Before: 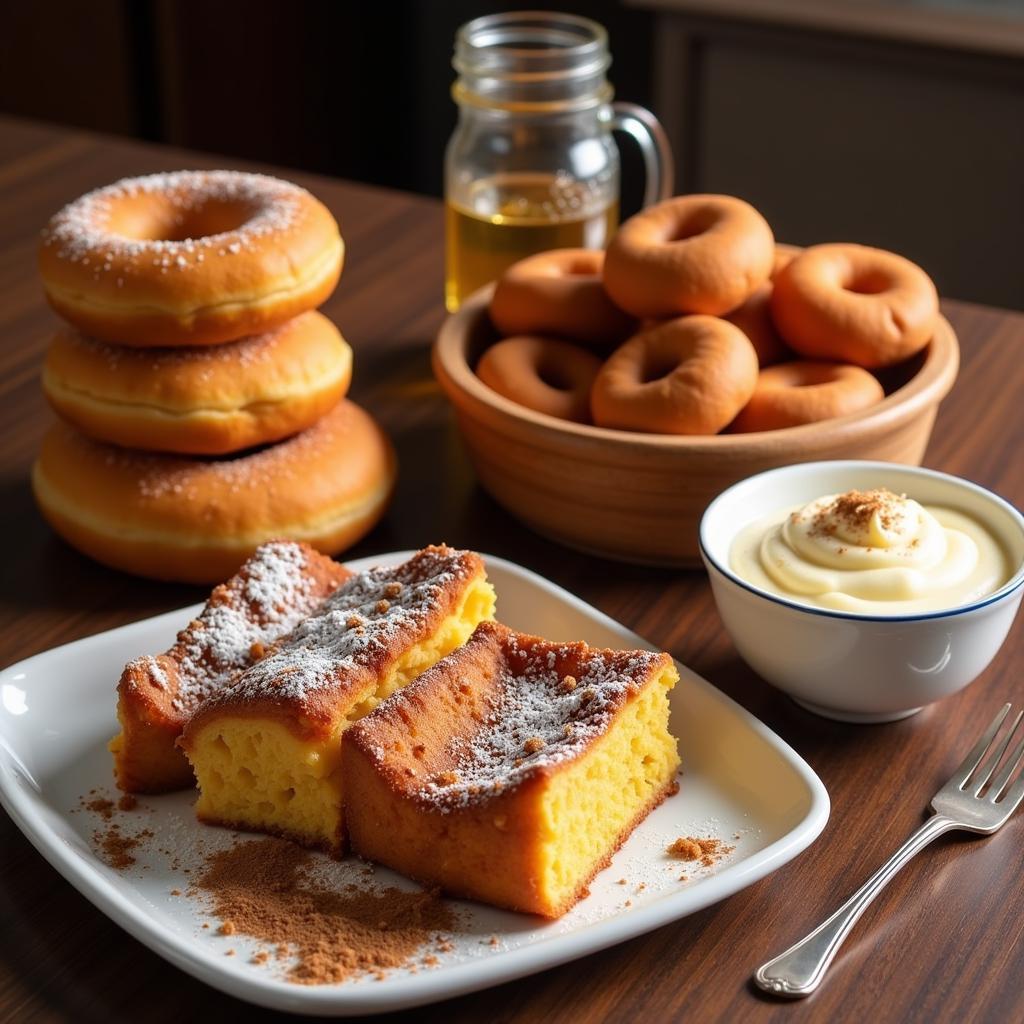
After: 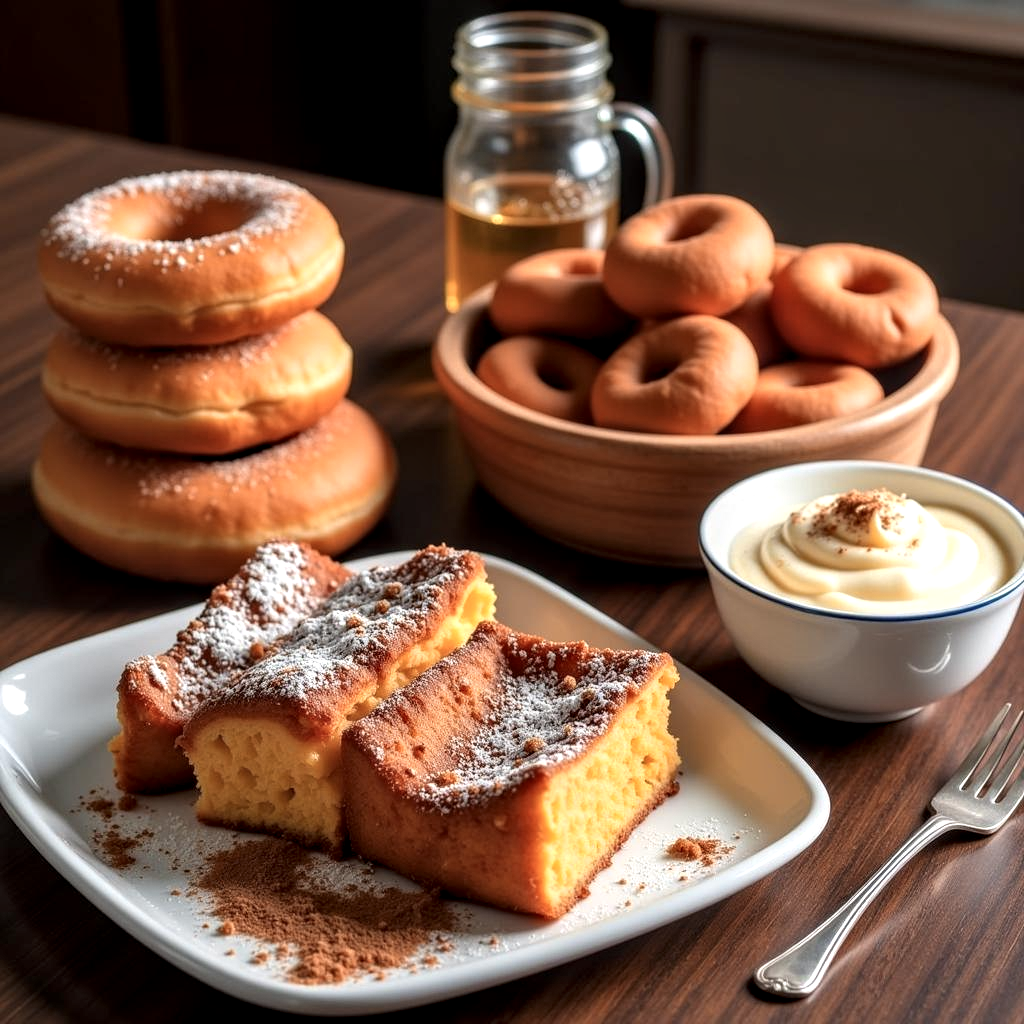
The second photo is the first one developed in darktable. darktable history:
color zones: curves: ch1 [(0, 0.455) (0.063, 0.455) (0.286, 0.495) (0.429, 0.5) (0.571, 0.5) (0.714, 0.5) (0.857, 0.5) (1, 0.455)]; ch2 [(0, 0.532) (0.063, 0.521) (0.233, 0.447) (0.429, 0.489) (0.571, 0.5) (0.714, 0.5) (0.857, 0.5) (1, 0.532)]
local contrast: detail 150%
